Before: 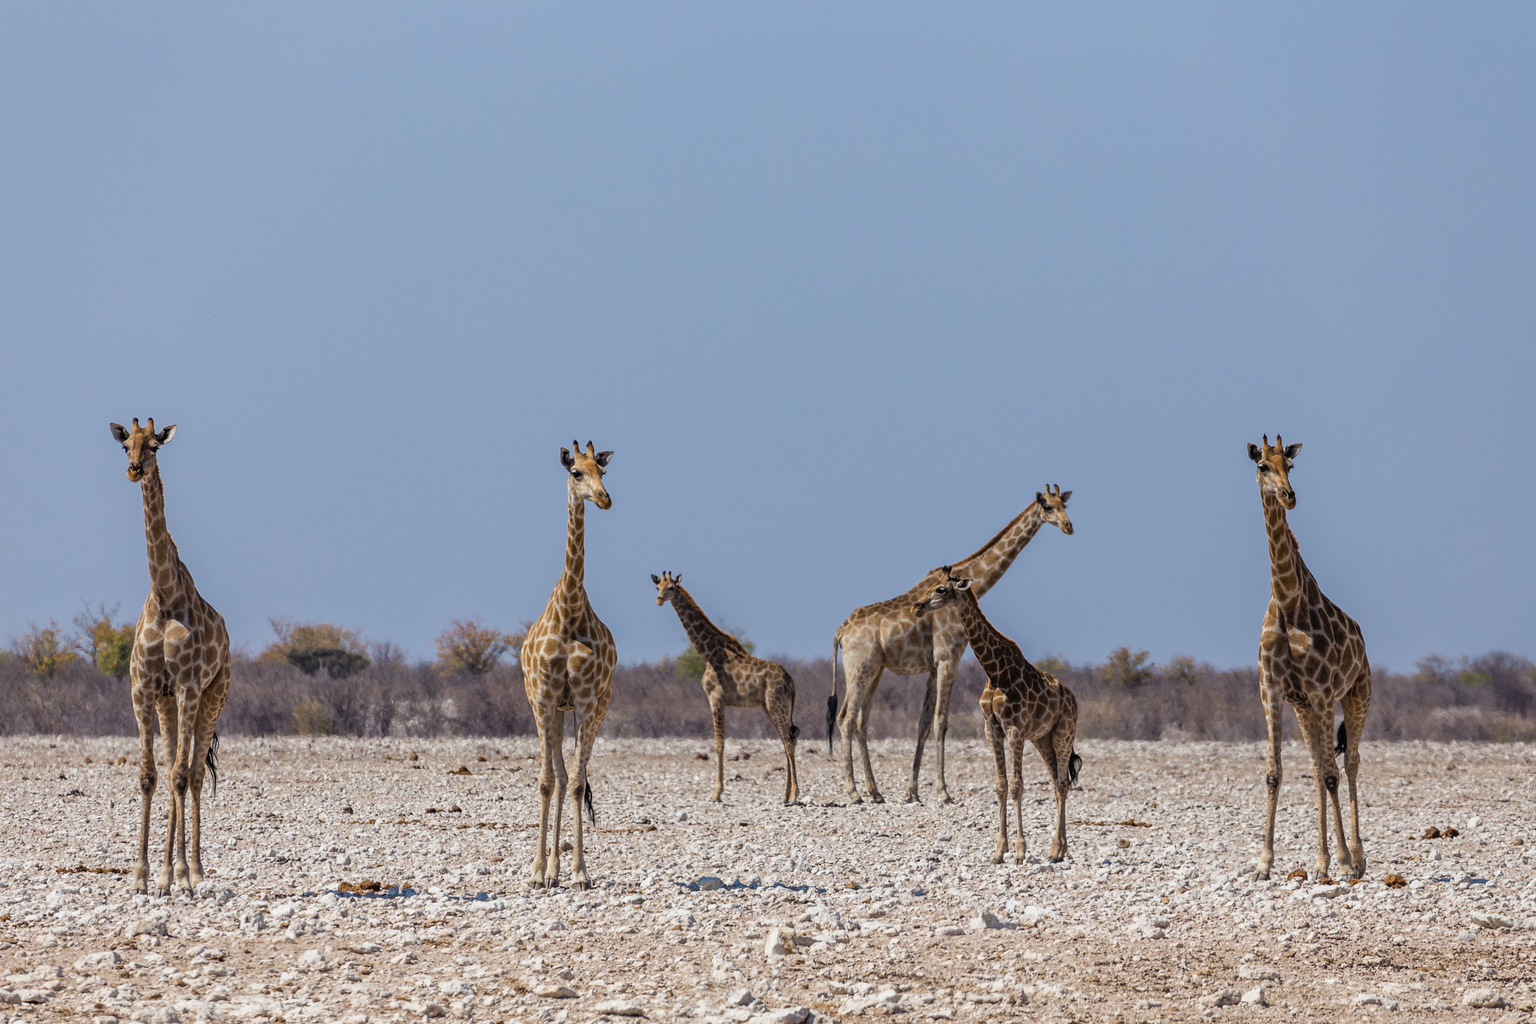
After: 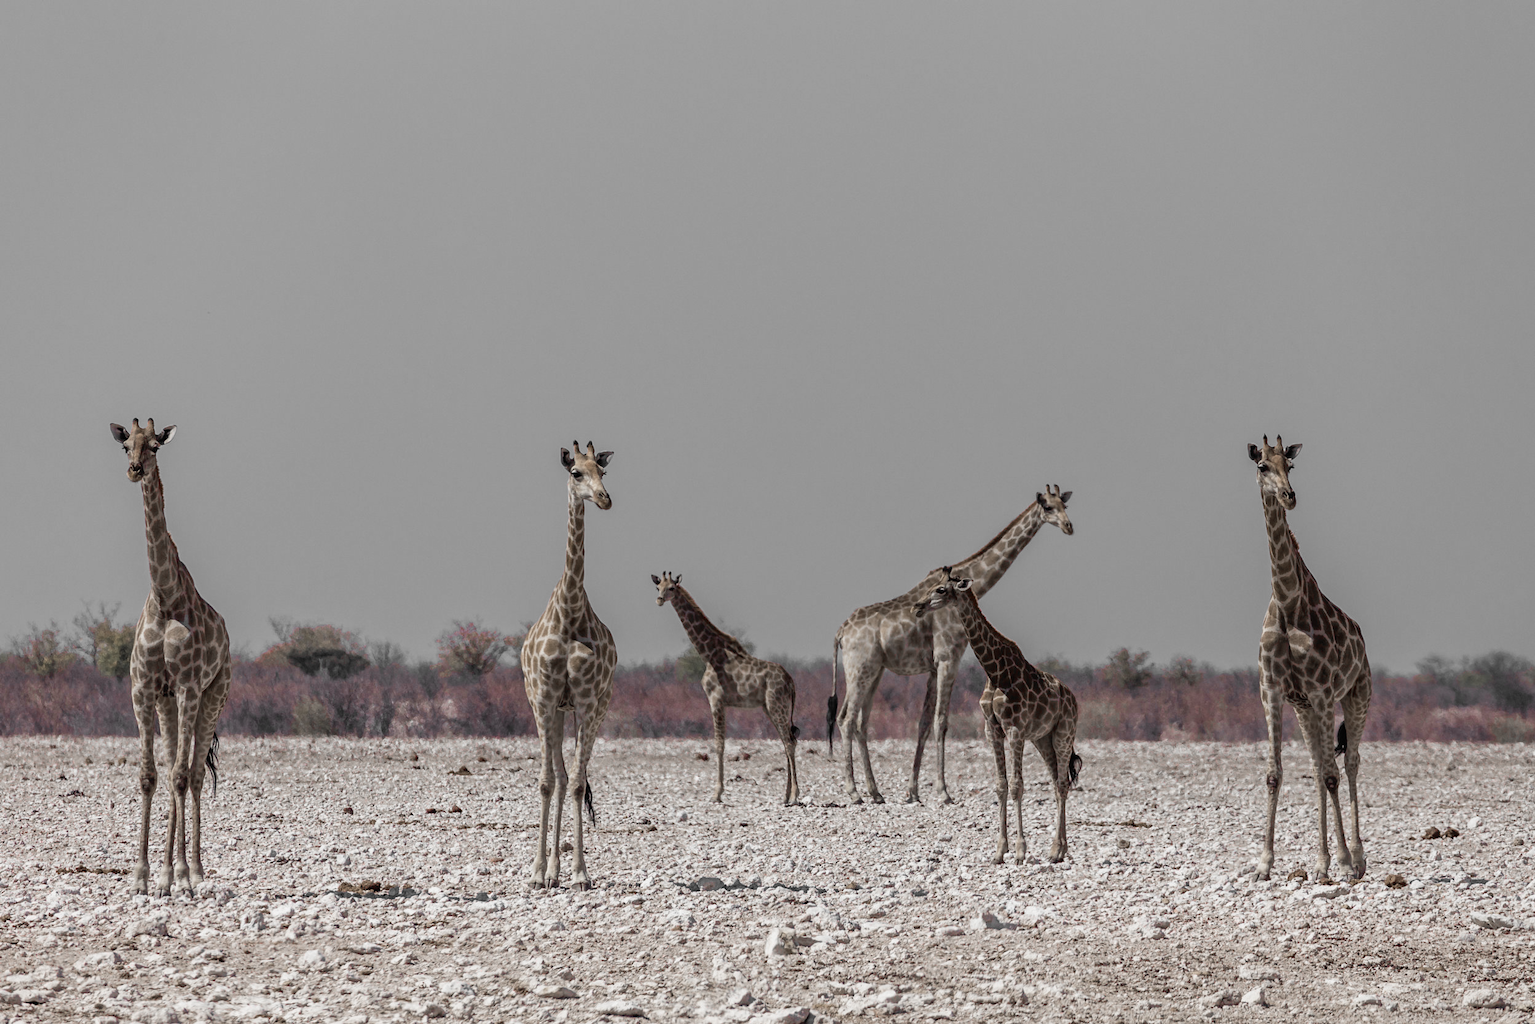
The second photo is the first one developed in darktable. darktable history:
base curve: curves: ch0 [(0, 0) (0.303, 0.277) (1, 1)], preserve colors none
color zones: curves: ch1 [(0, 0.831) (0.08, 0.771) (0.157, 0.268) (0.241, 0.207) (0.562, -0.005) (0.714, -0.013) (0.876, 0.01) (1, 0.831)], process mode strong
